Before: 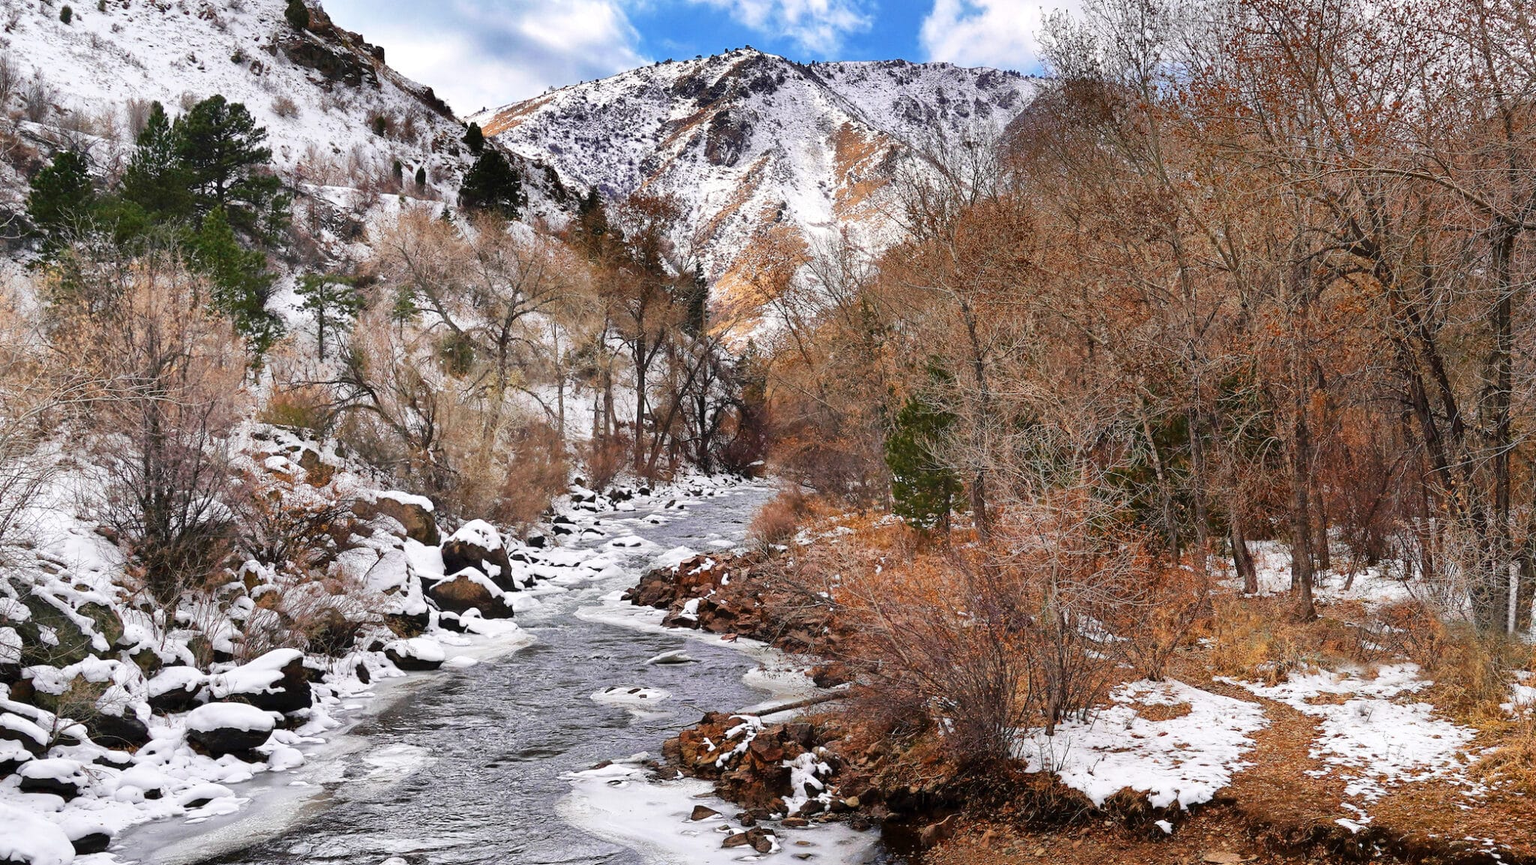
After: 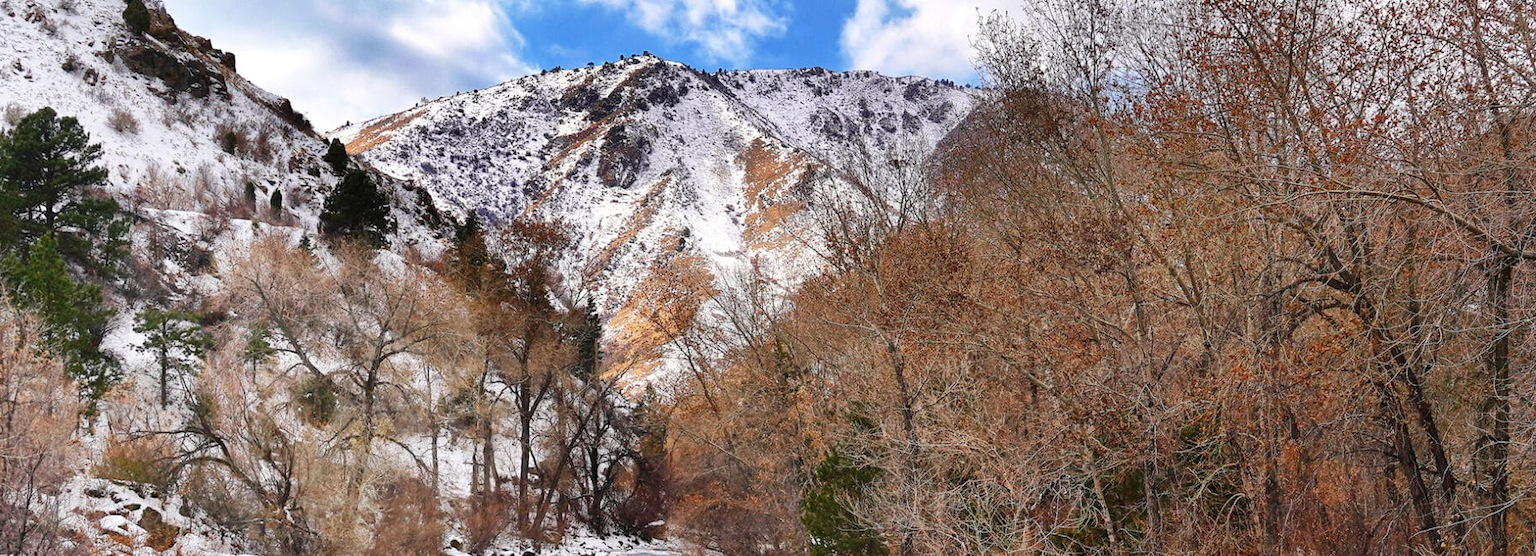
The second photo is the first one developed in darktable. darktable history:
crop and rotate: left 11.507%, bottom 43.096%
